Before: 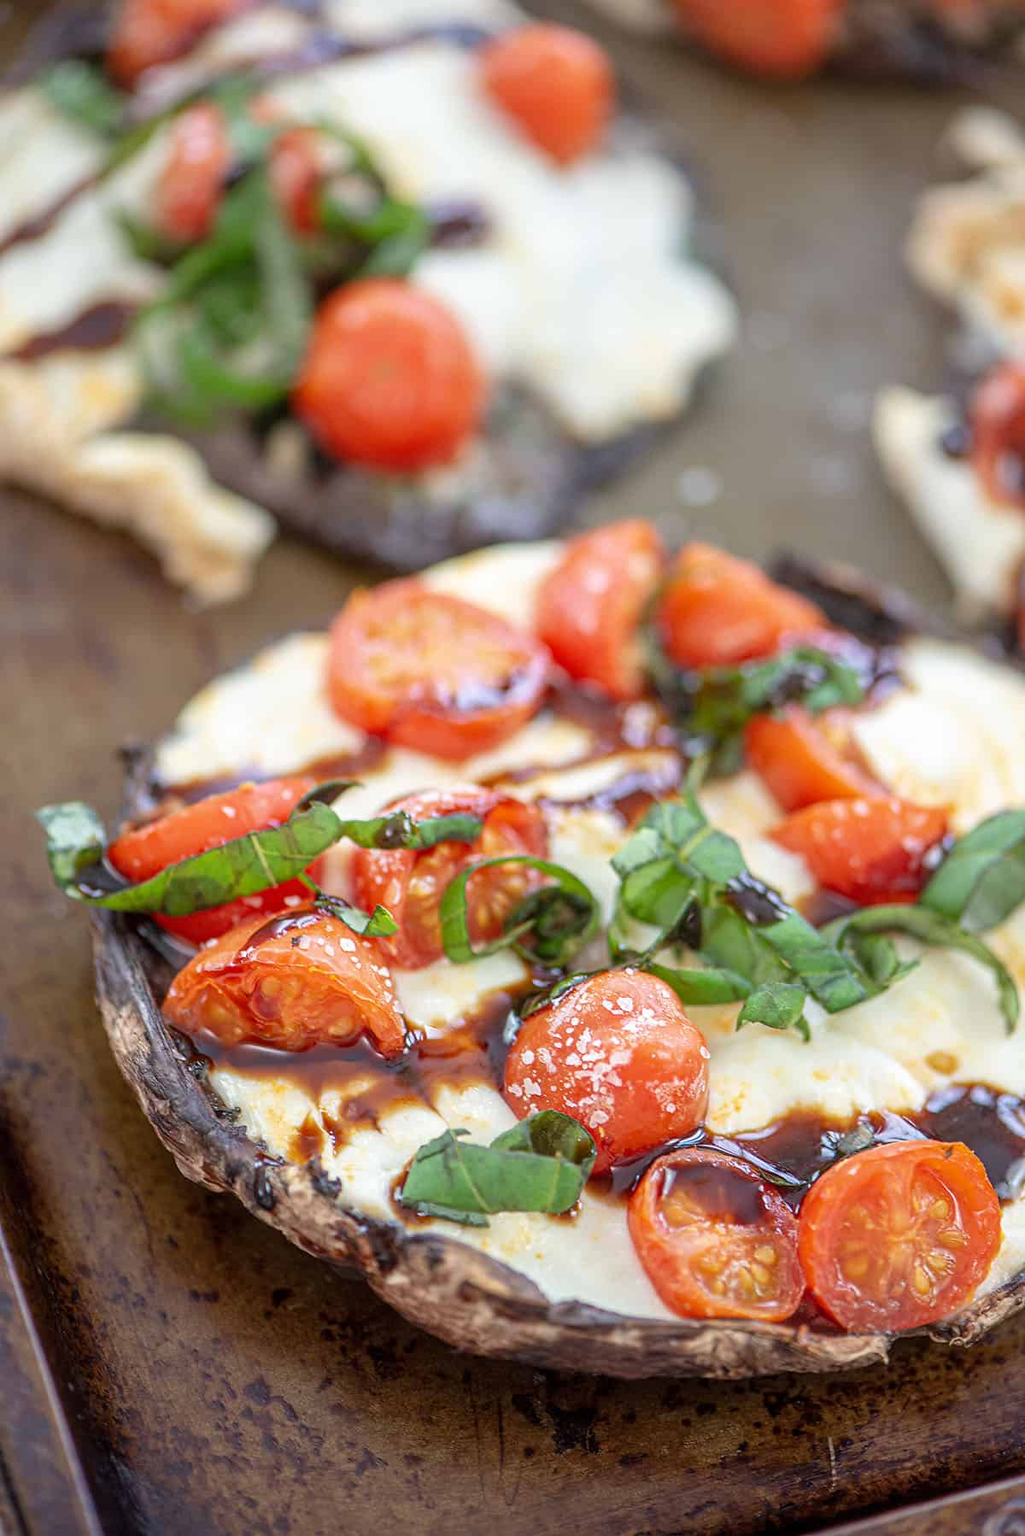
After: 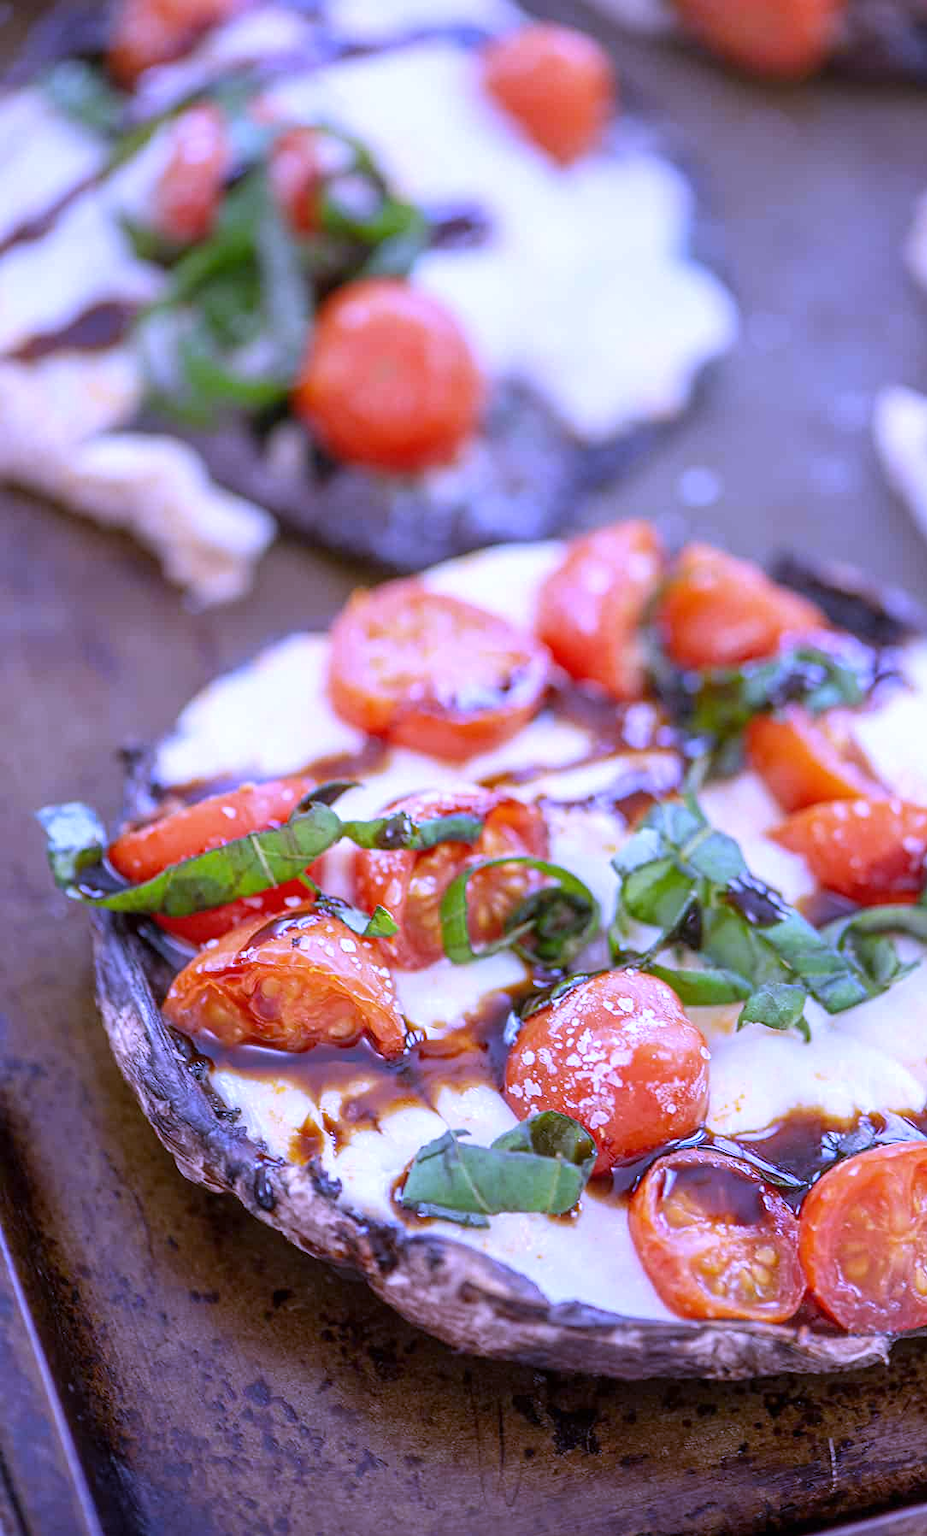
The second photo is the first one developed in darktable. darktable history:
crop: right 9.509%, bottom 0.031%
white balance: red 0.98, blue 1.61
